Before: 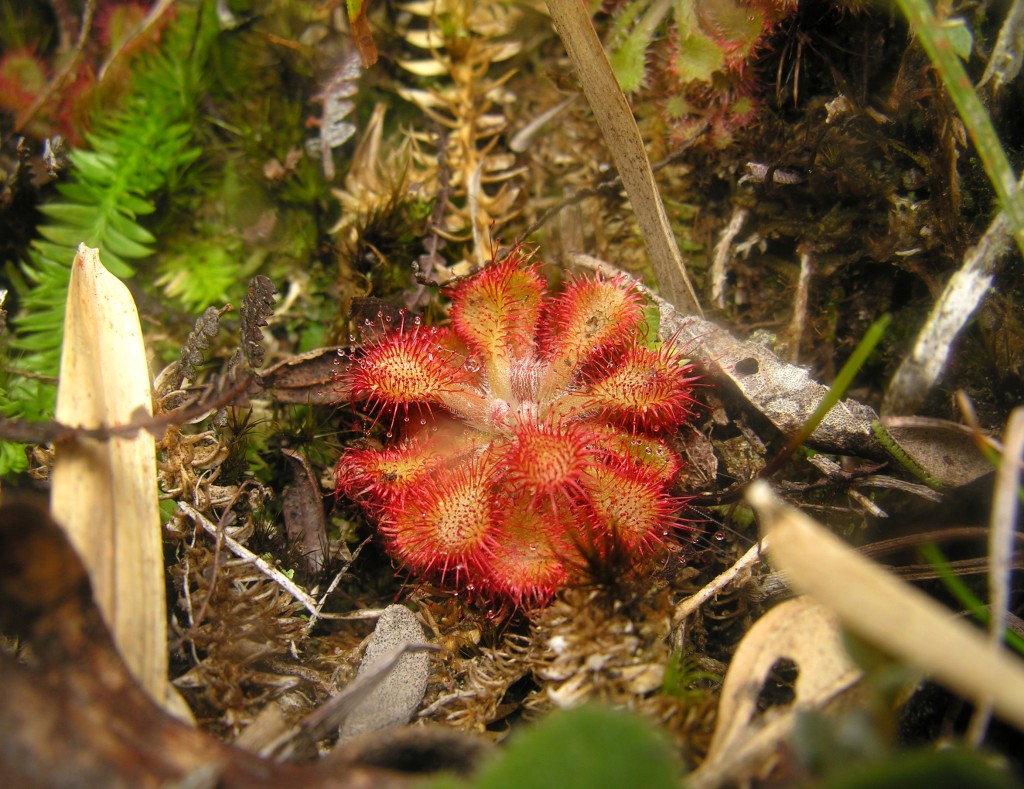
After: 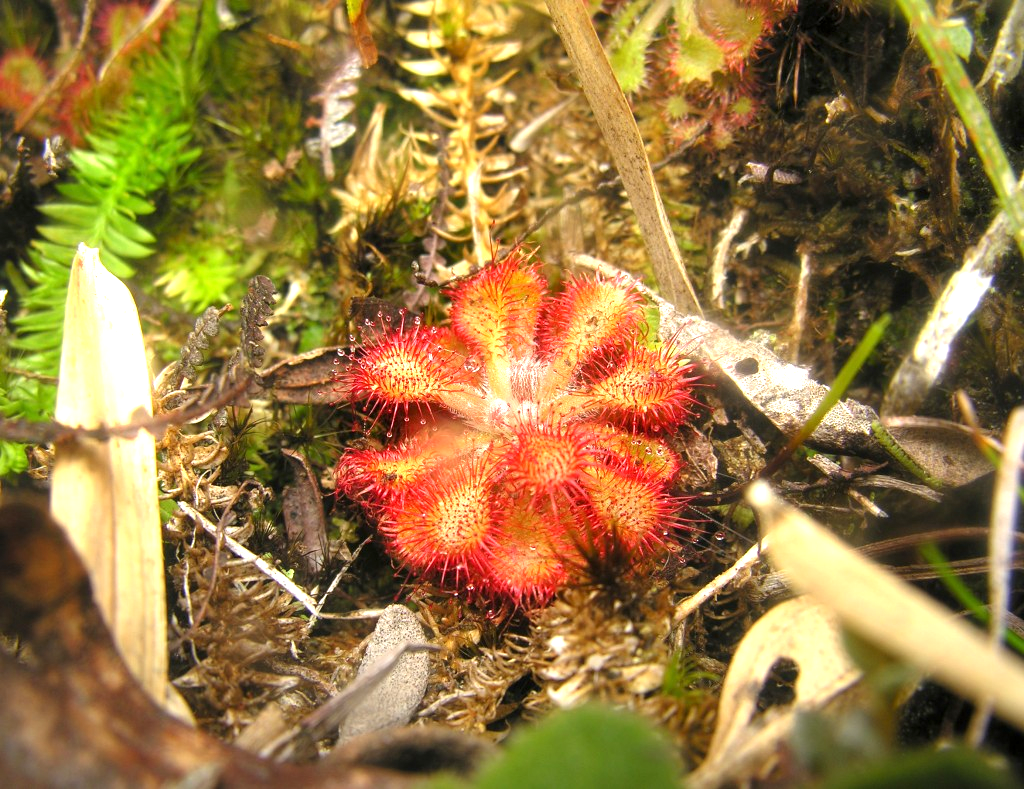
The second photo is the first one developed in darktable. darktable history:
graduated density: rotation -180°, offset 27.42
exposure: exposure 1.137 EV, compensate highlight preservation false
